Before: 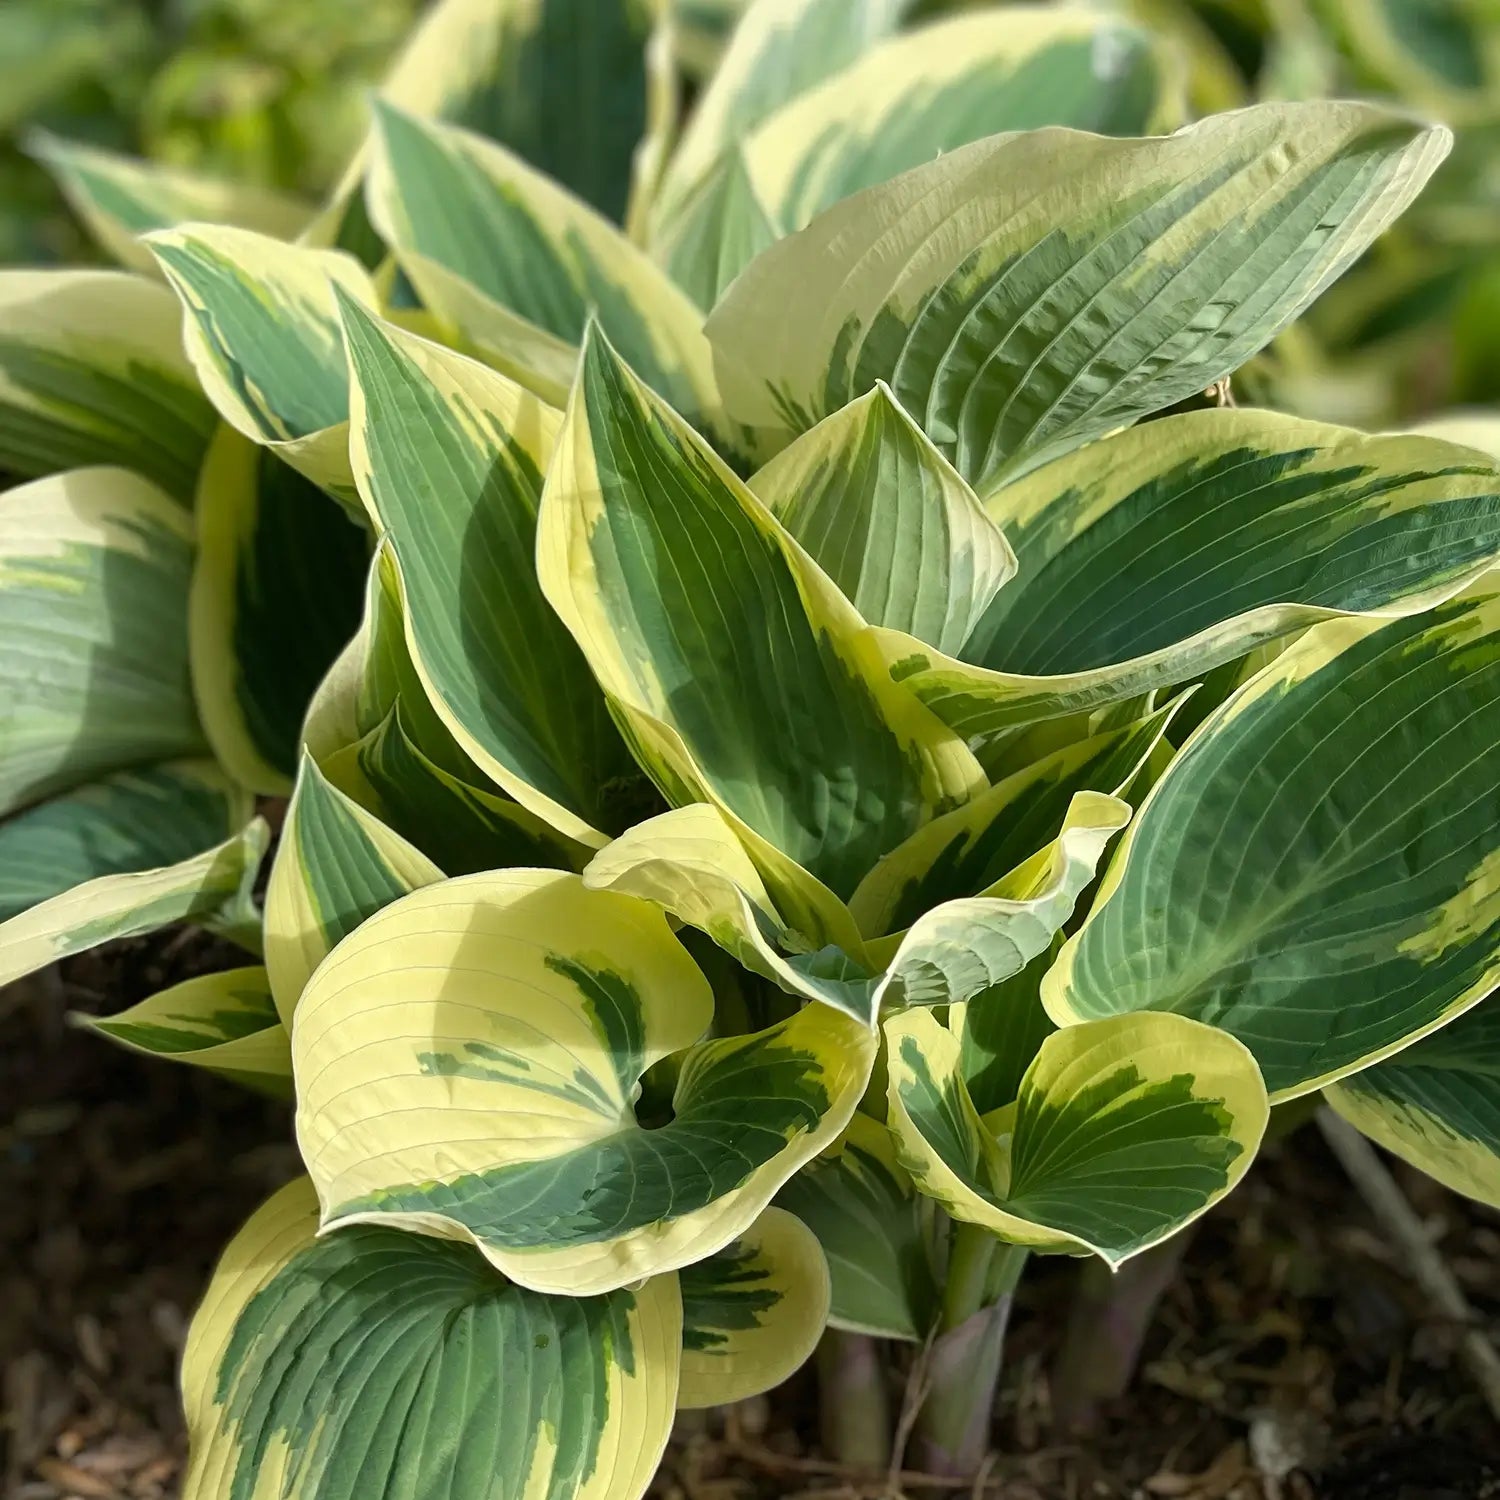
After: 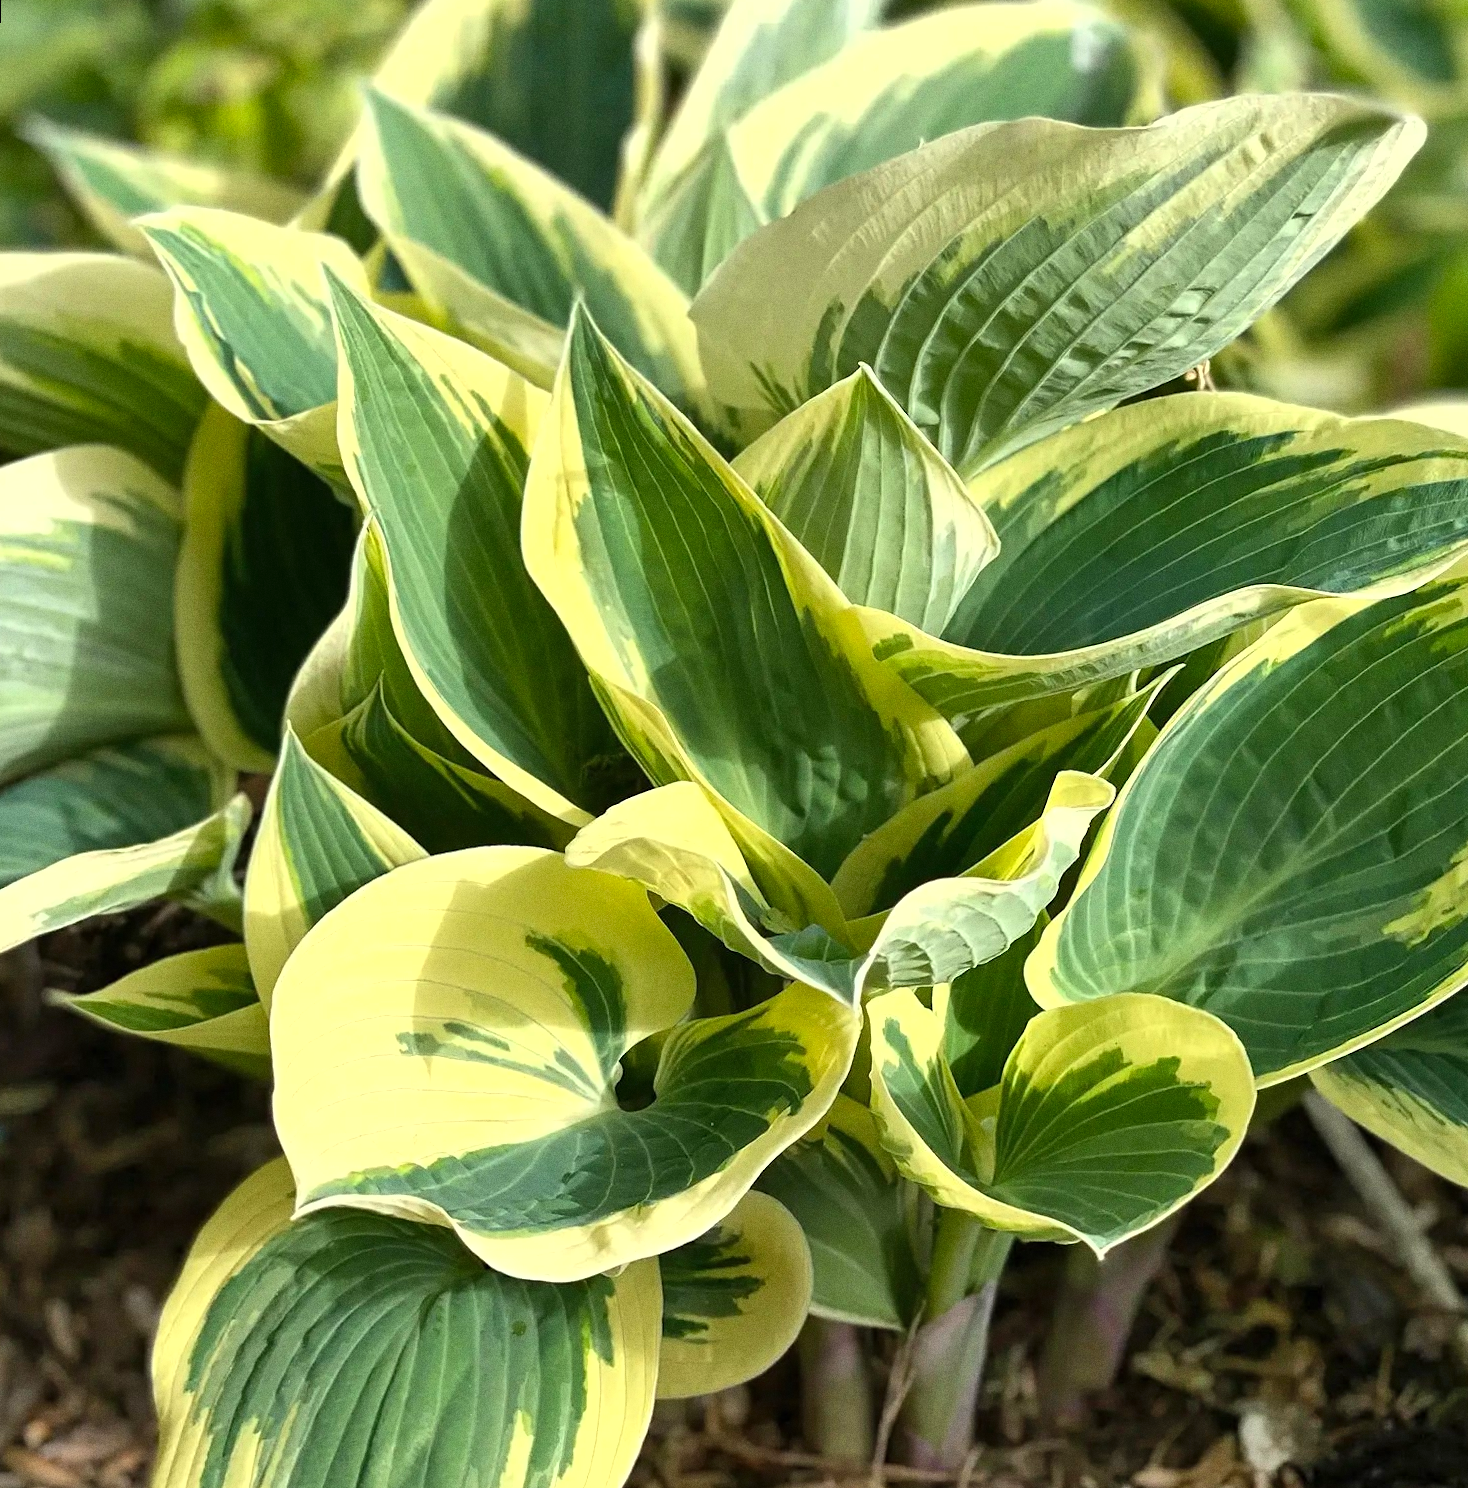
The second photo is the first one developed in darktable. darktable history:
rotate and perspective: rotation 0.226°, lens shift (vertical) -0.042, crop left 0.023, crop right 0.982, crop top 0.006, crop bottom 0.994
levels: levels [0, 0.43, 0.859]
grain: coarseness 0.09 ISO
shadows and highlights: highlights color adjustment 0%, low approximation 0.01, soften with gaussian
